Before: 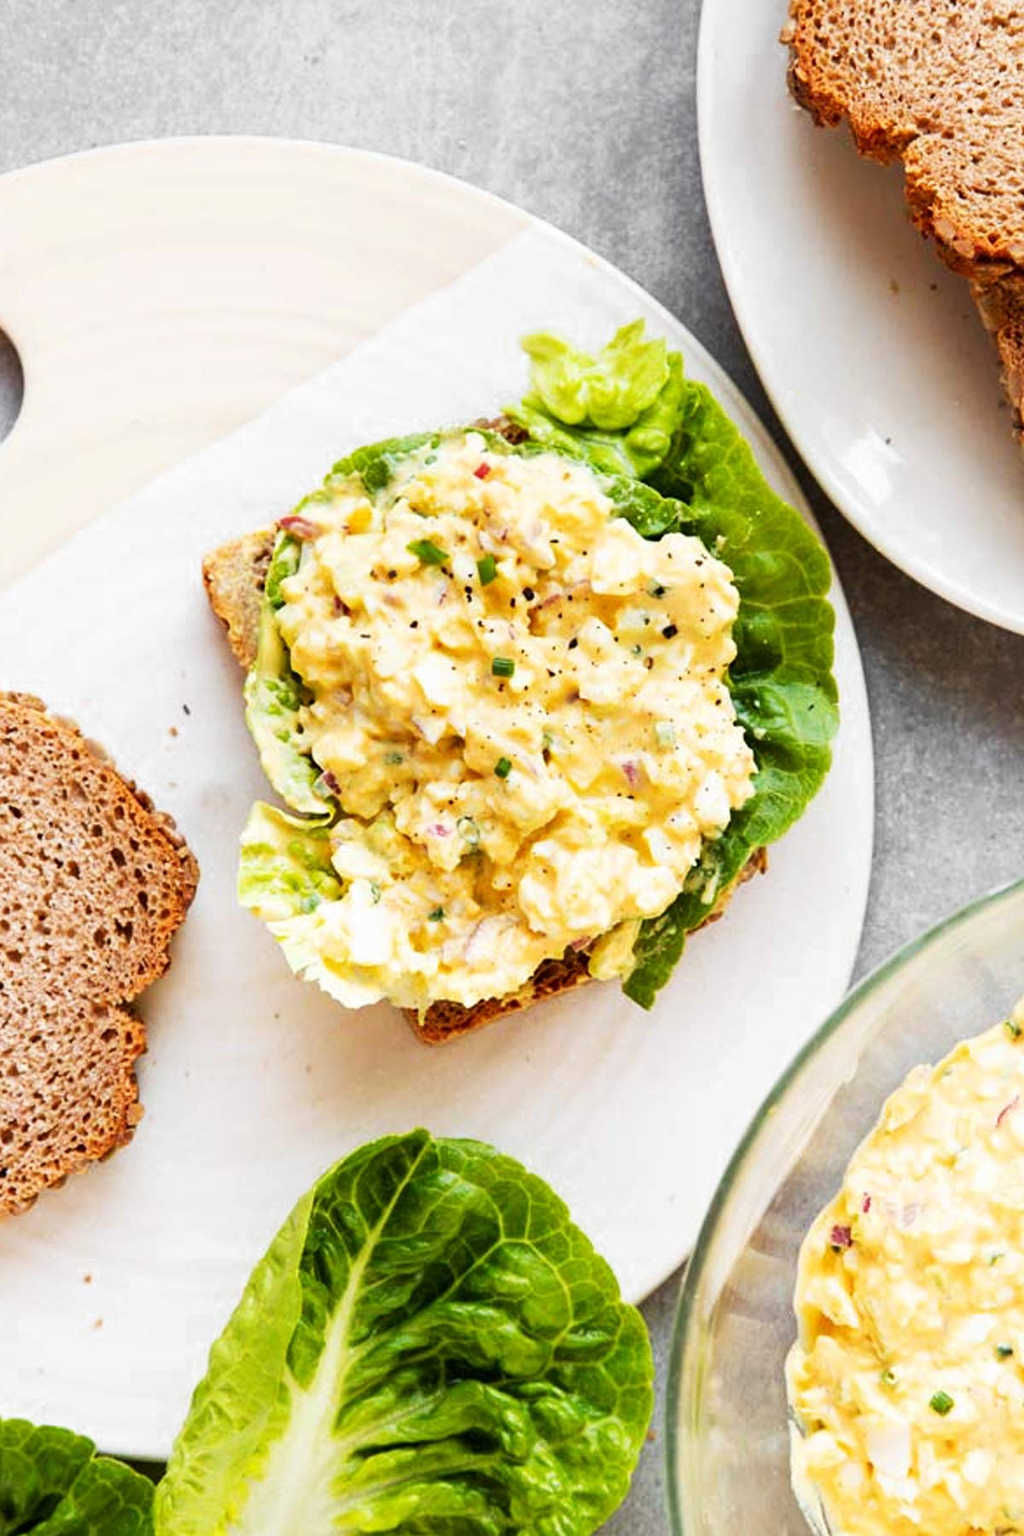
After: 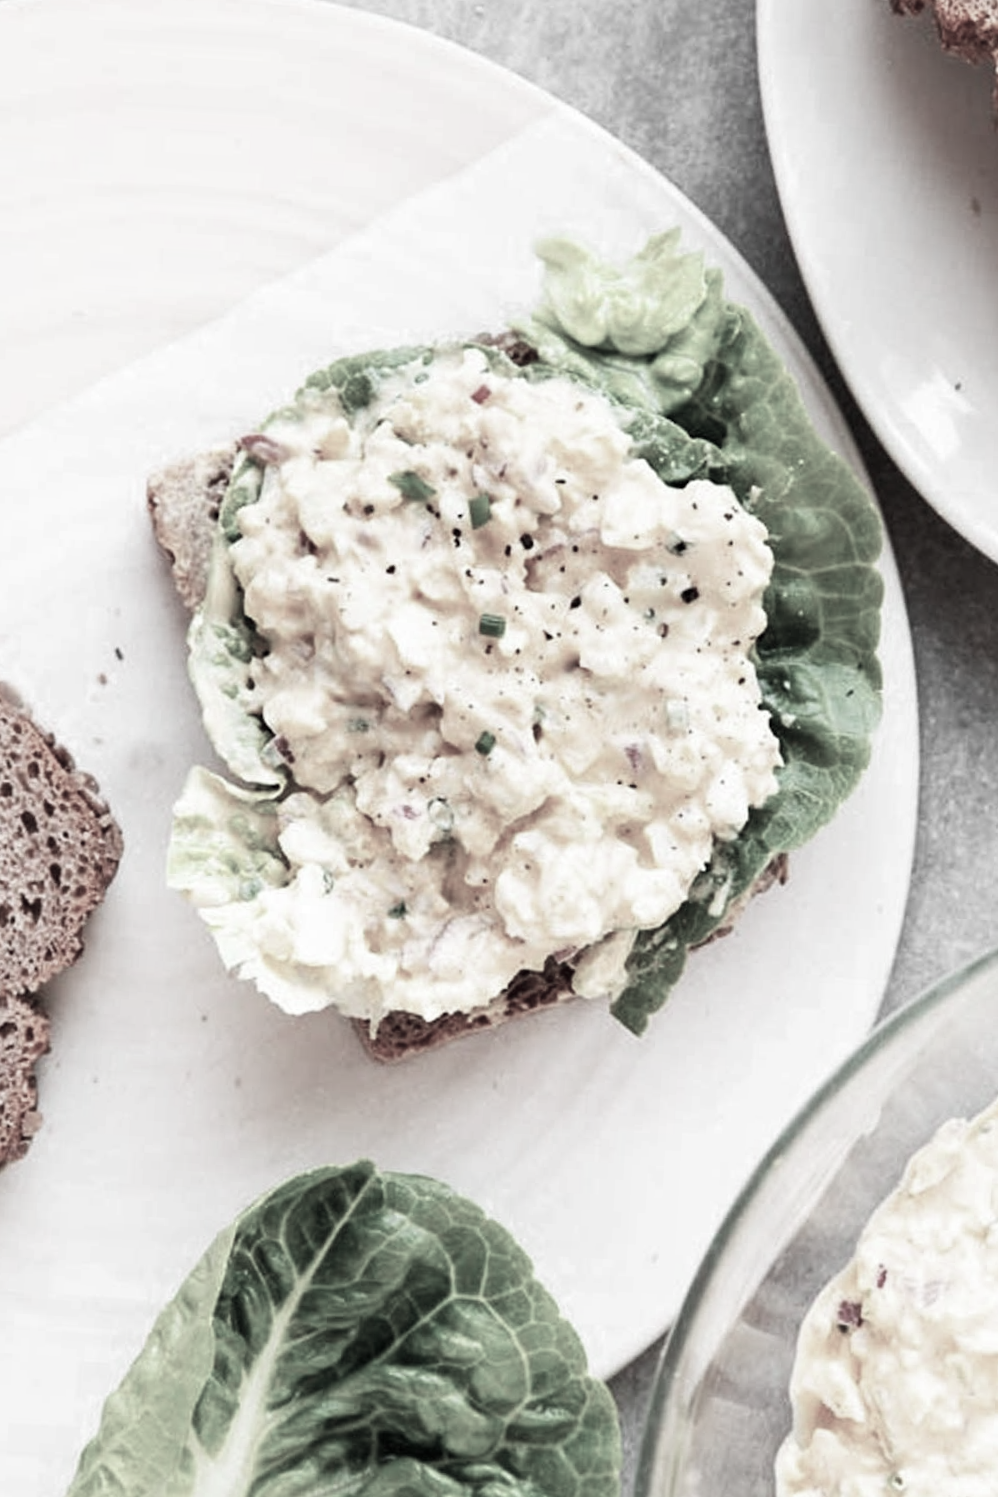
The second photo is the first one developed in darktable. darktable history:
color contrast: green-magenta contrast 0.3, blue-yellow contrast 0.15
crop and rotate: angle -3.27°, left 5.211%, top 5.211%, right 4.607%, bottom 4.607%
